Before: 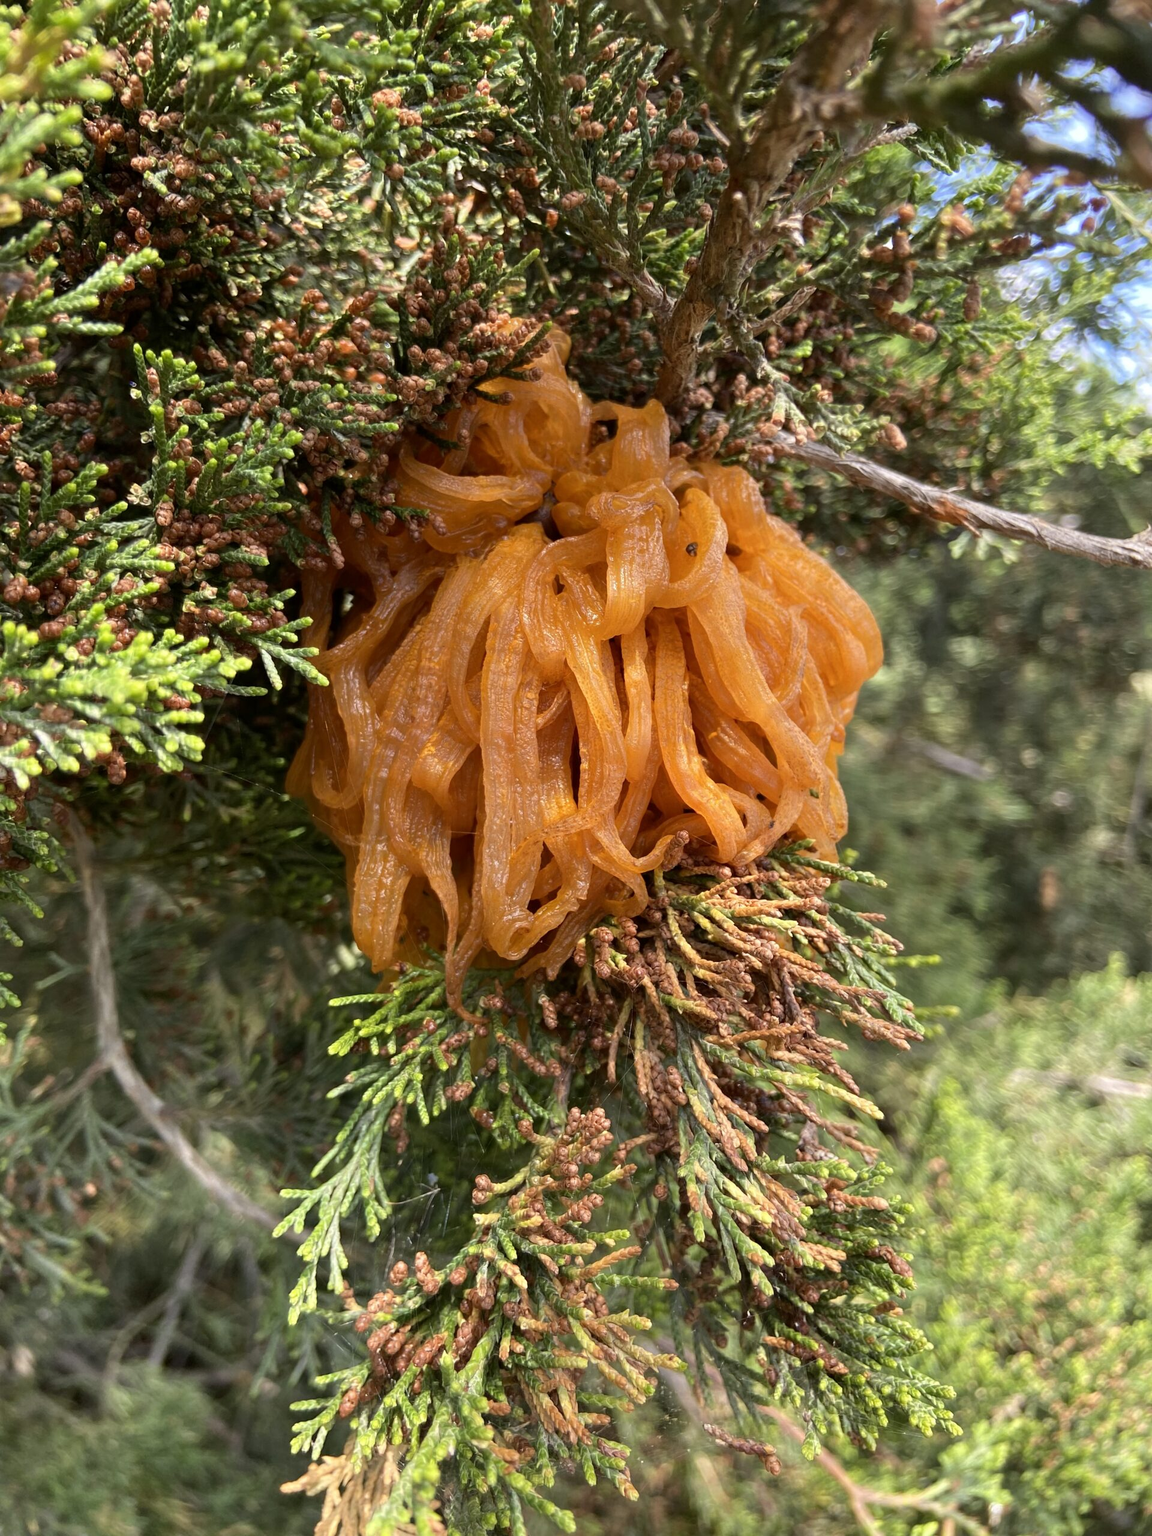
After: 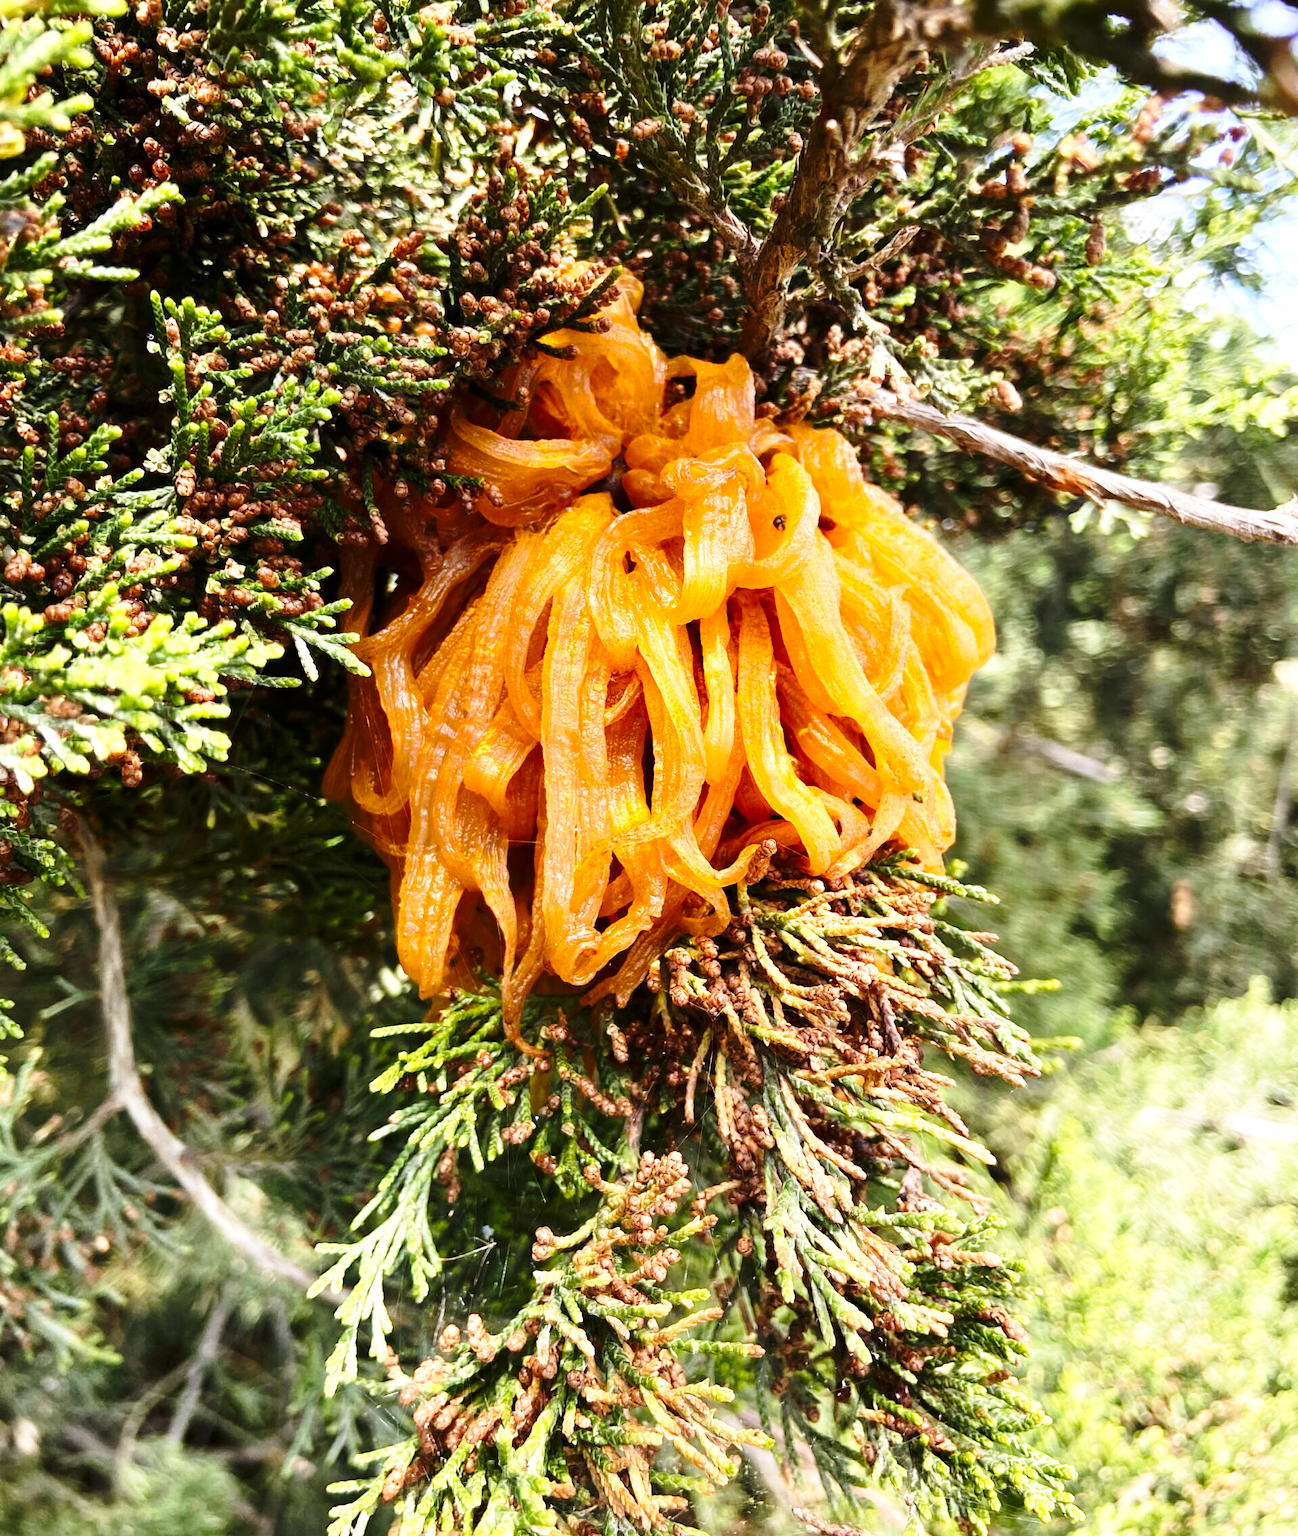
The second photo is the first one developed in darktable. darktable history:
crop and rotate: top 5.609%, bottom 5.609%
base curve: curves: ch0 [(0, 0) (0.028, 0.03) (0.121, 0.232) (0.46, 0.748) (0.859, 0.968) (1, 1)], preserve colors none
tone equalizer: -8 EV -0.75 EV, -7 EV -0.7 EV, -6 EV -0.6 EV, -5 EV -0.4 EV, -3 EV 0.4 EV, -2 EV 0.6 EV, -1 EV 0.7 EV, +0 EV 0.75 EV, edges refinement/feathering 500, mask exposure compensation -1.57 EV, preserve details no
